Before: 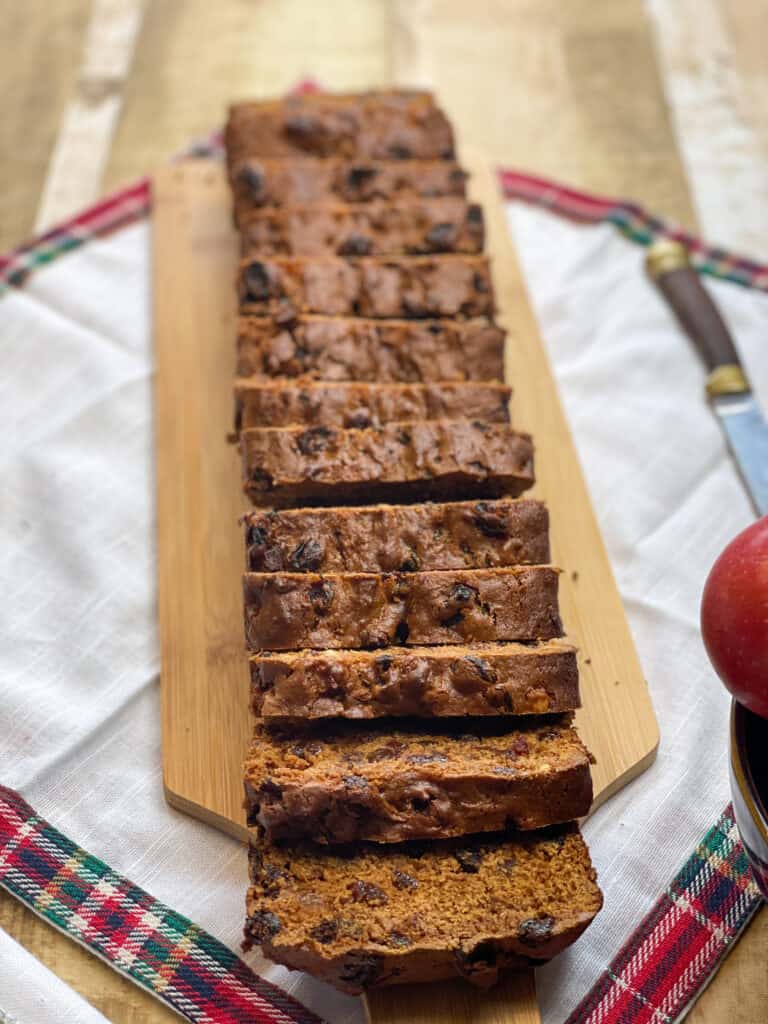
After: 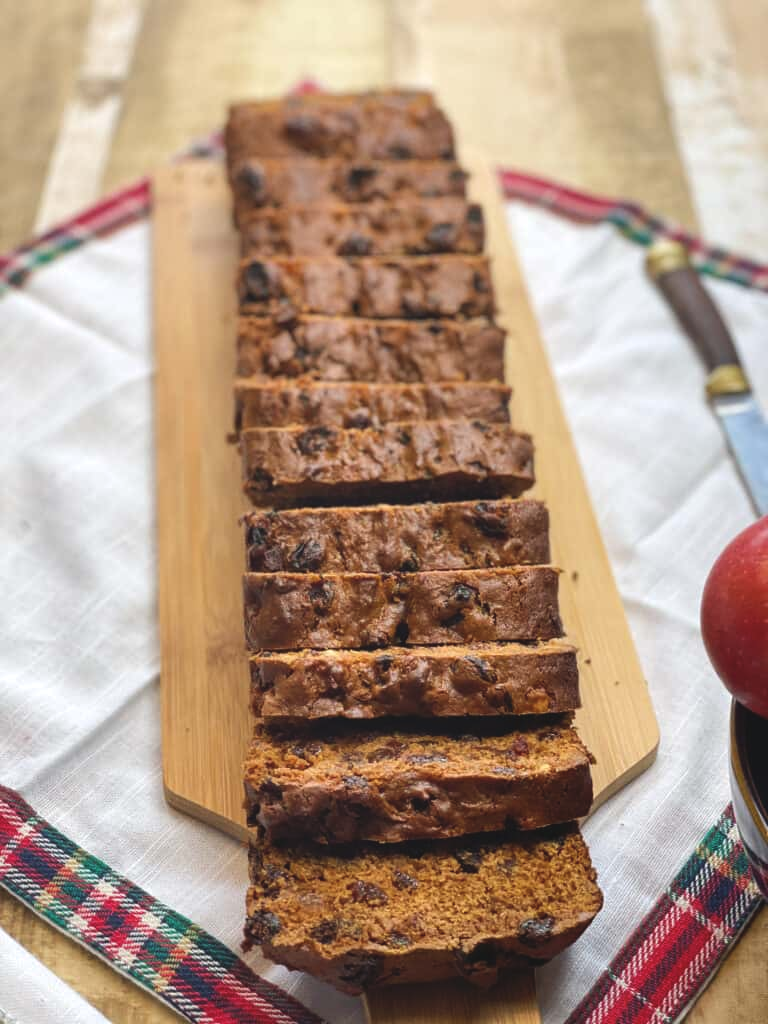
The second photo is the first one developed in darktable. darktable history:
exposure: black level correction -0.008, exposure 0.072 EV, compensate exposure bias true, compensate highlight preservation false
